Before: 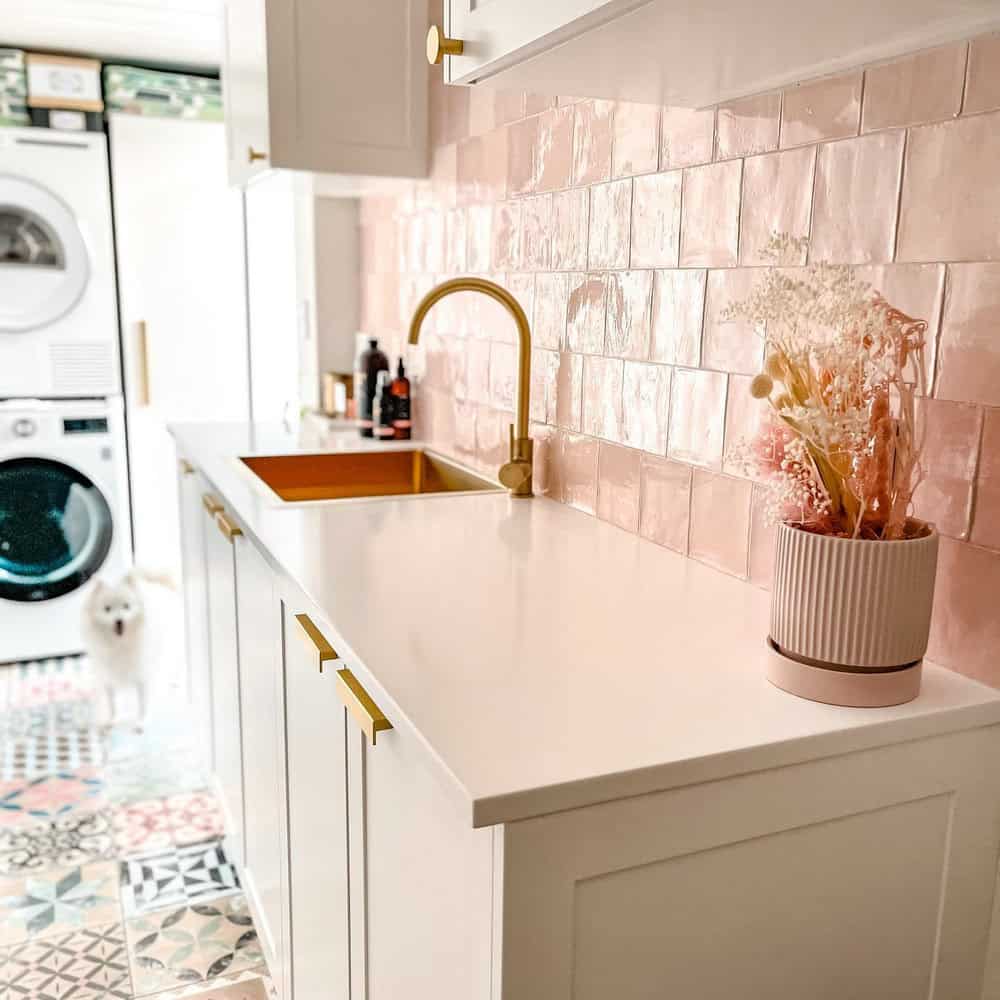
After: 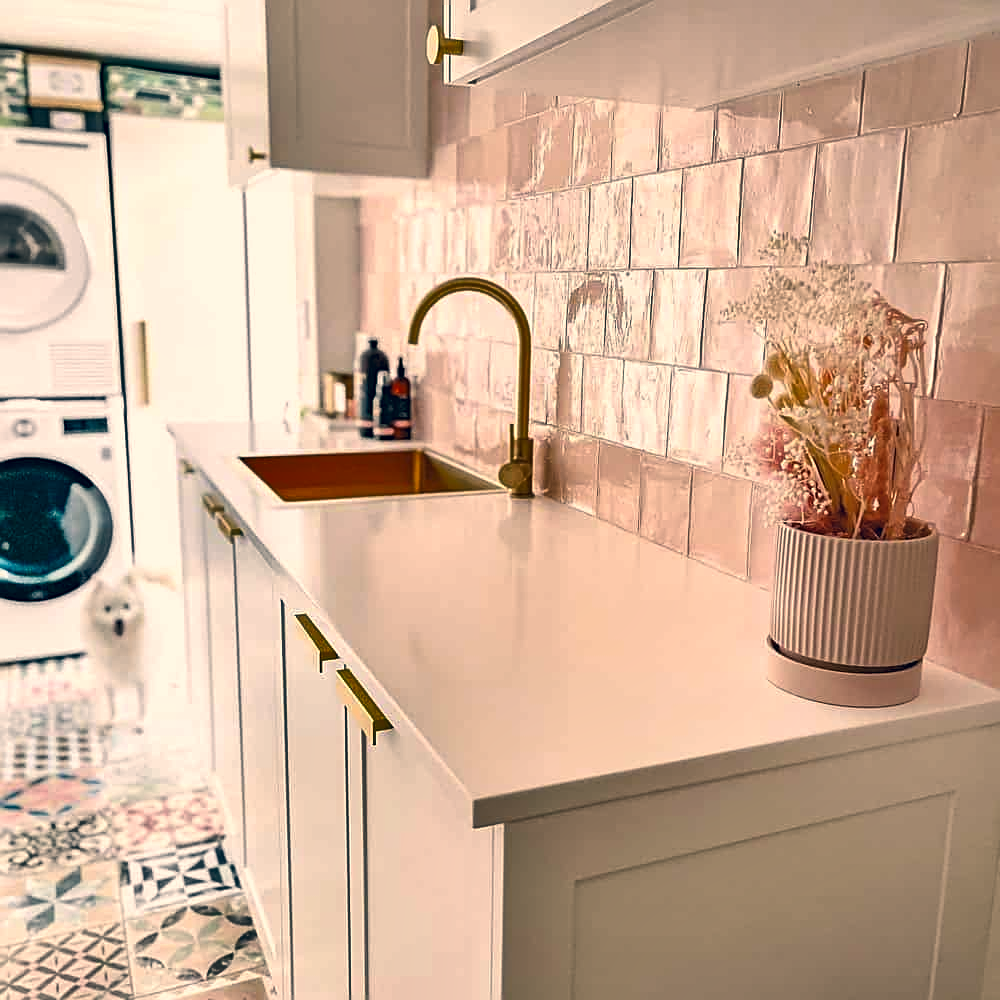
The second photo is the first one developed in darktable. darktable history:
sharpen: amount 0.5
color correction: highlights a* 10.3, highlights b* 13.88, shadows a* -10.01, shadows b* -15.02
shadows and highlights: soften with gaussian
